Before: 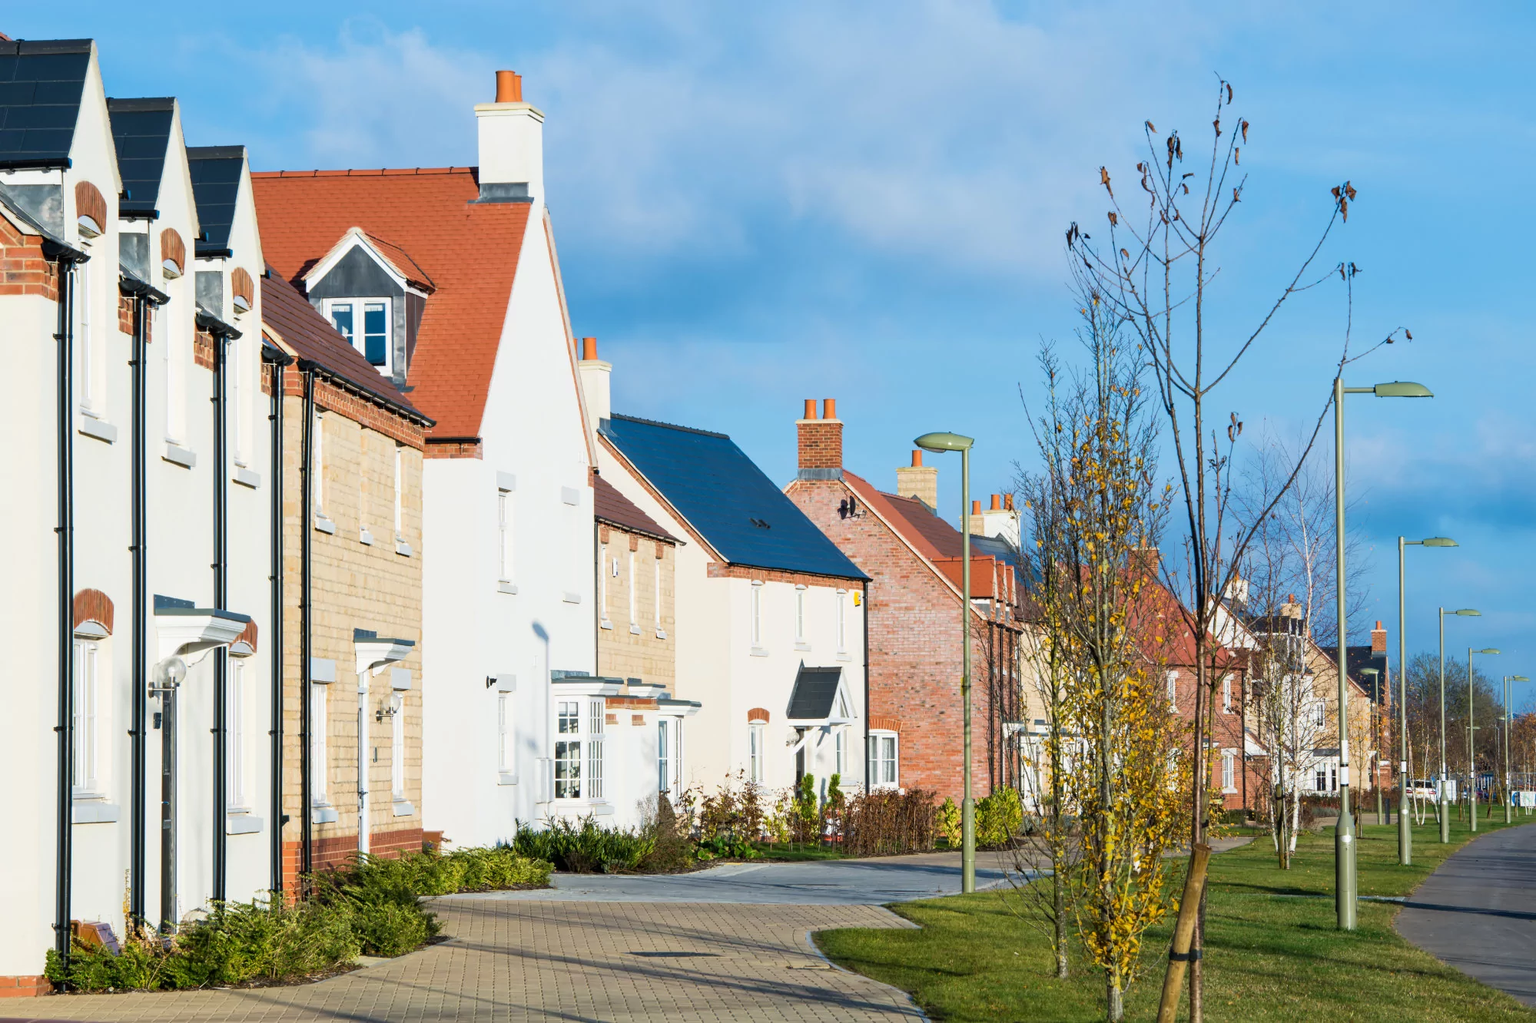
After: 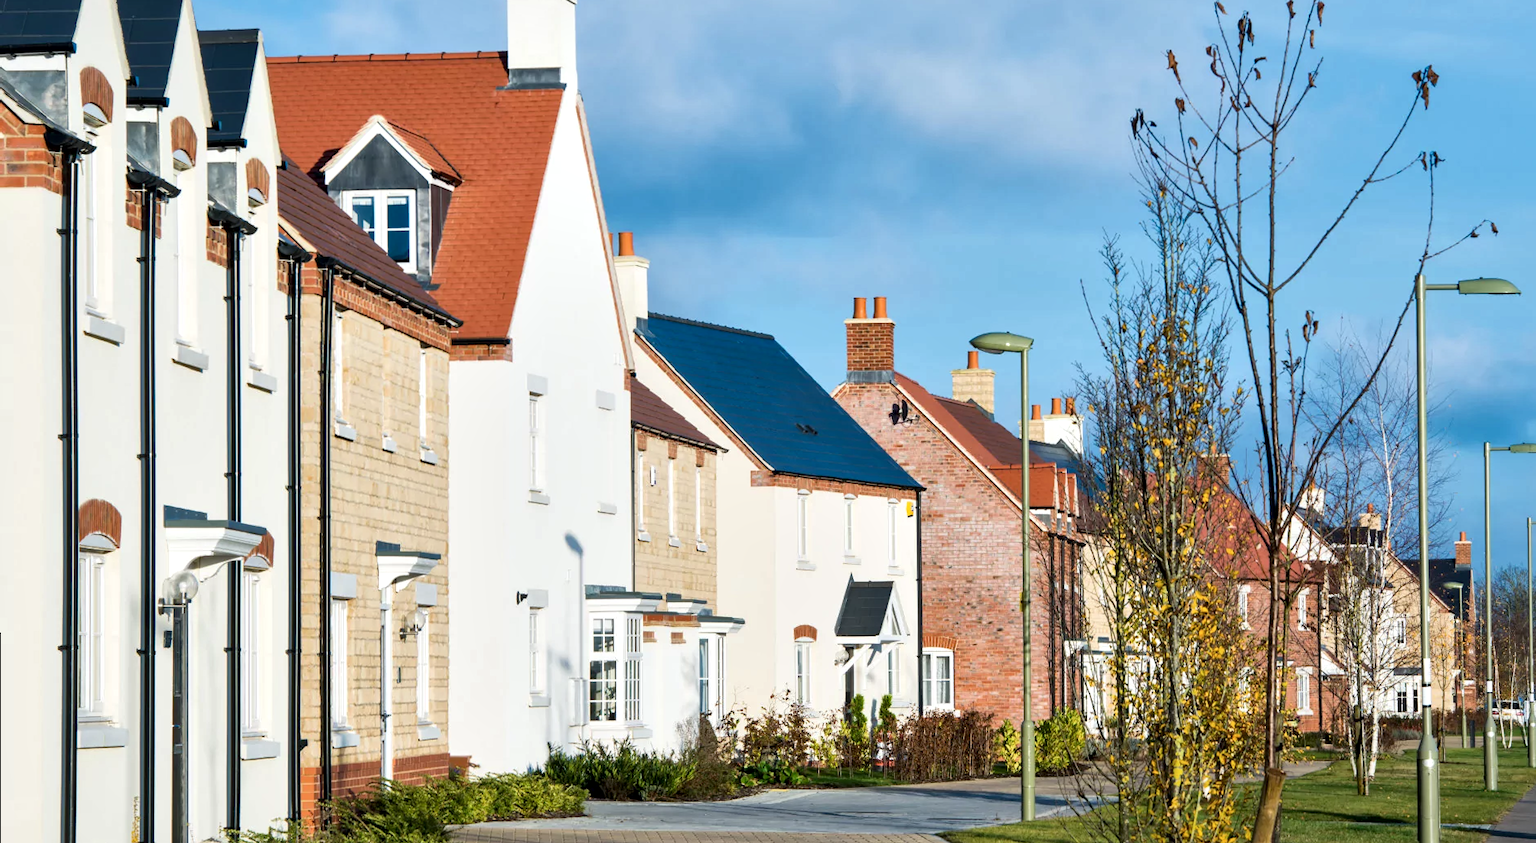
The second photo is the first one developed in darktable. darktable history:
local contrast: mode bilateral grid, contrast 24, coarseness 59, detail 151%, midtone range 0.2
crop and rotate: angle 0.062°, top 11.759%, right 5.726%, bottom 10.606%
